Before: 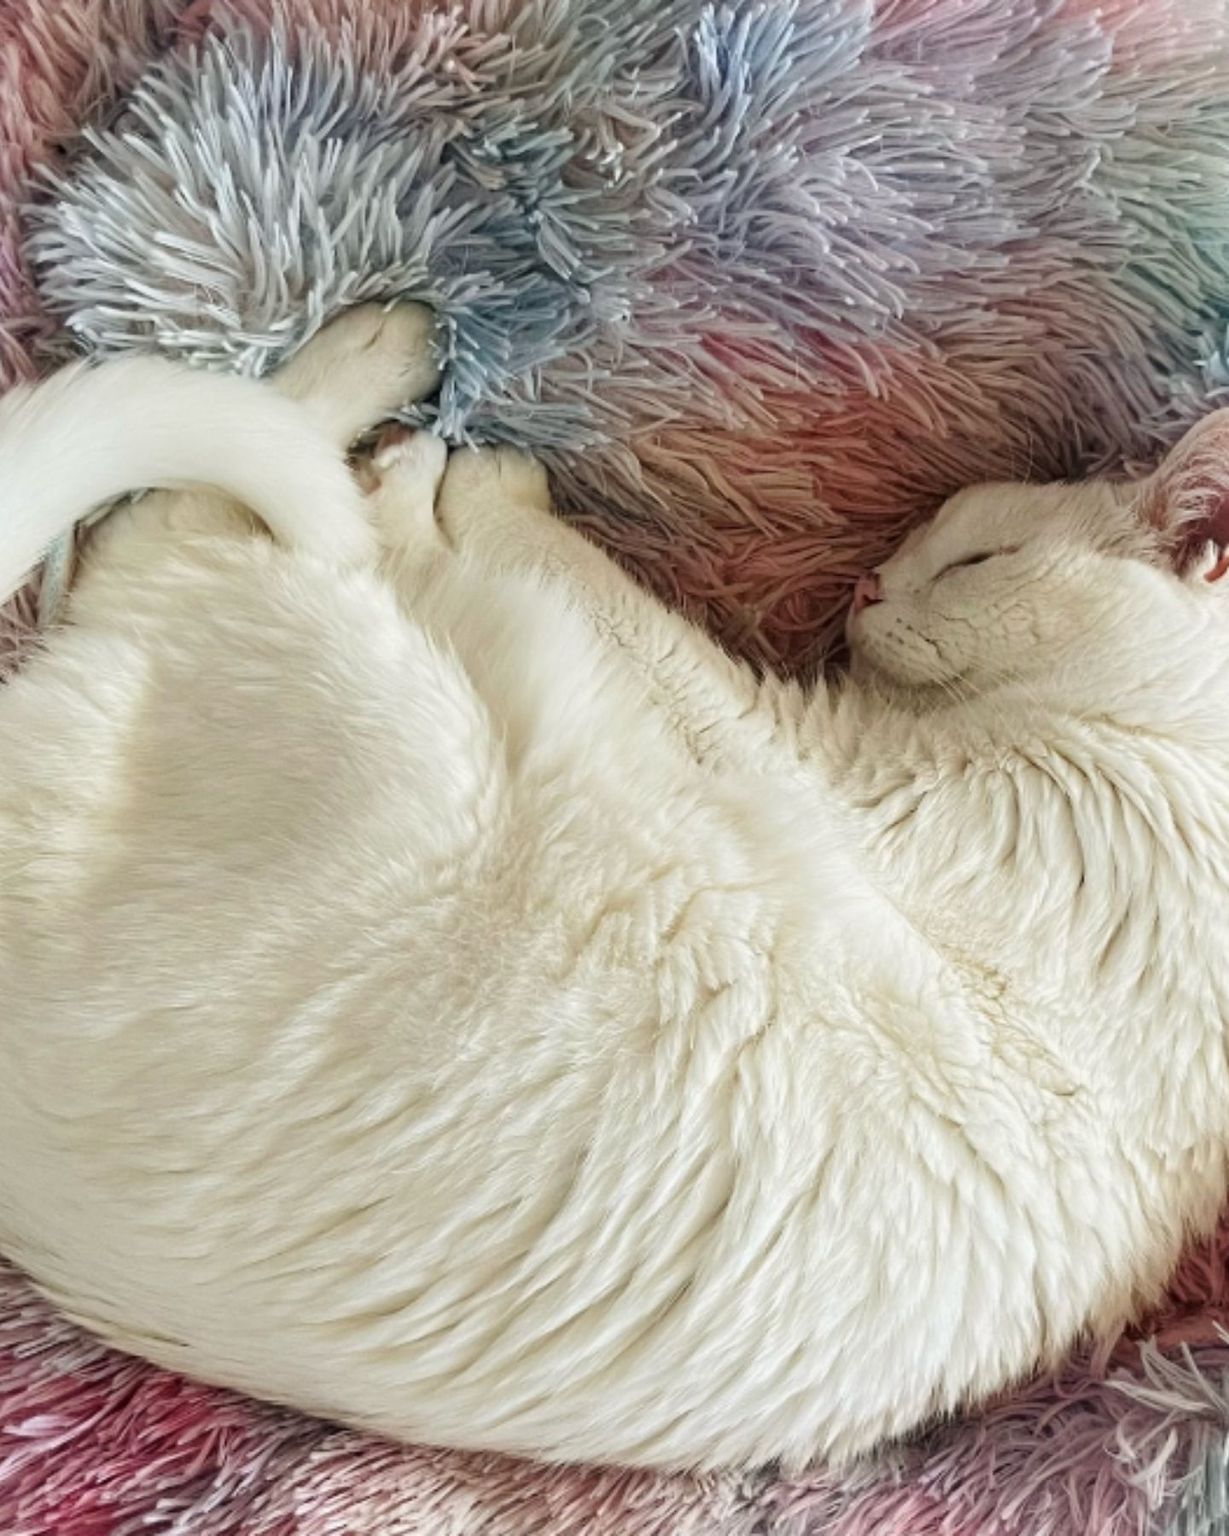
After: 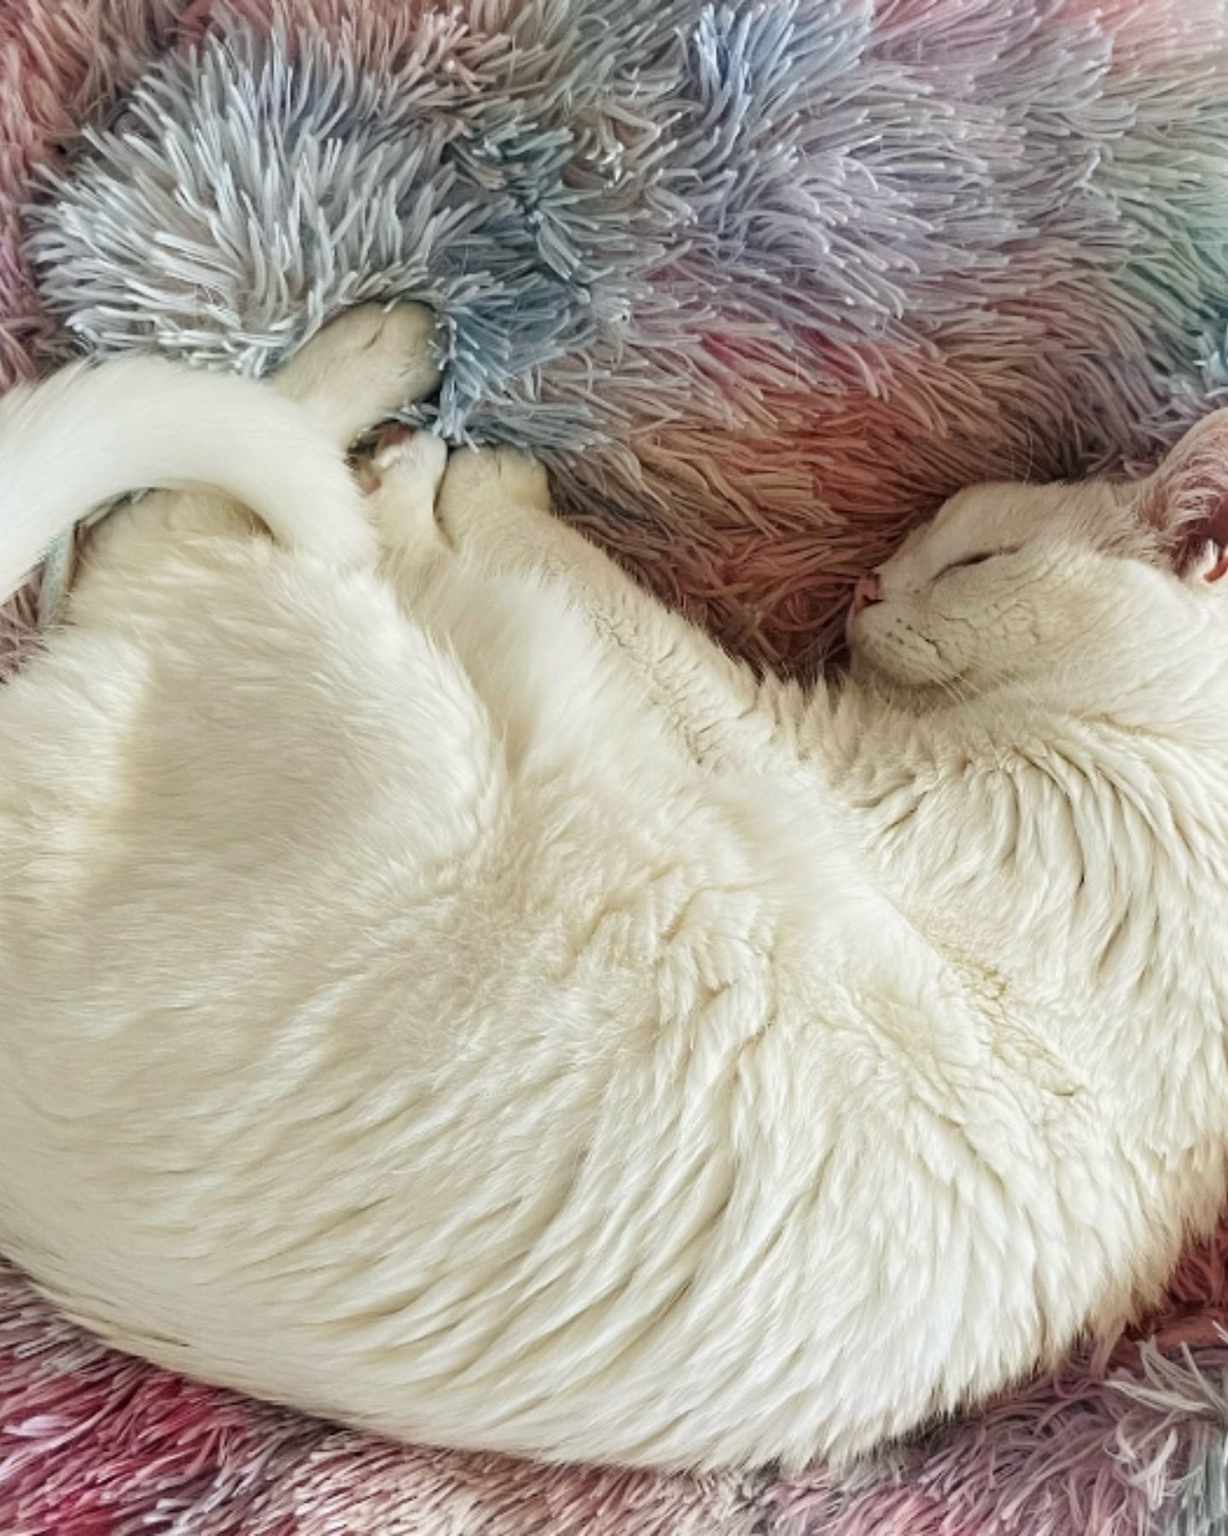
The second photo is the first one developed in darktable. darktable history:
color correction: highlights b* -0.003
